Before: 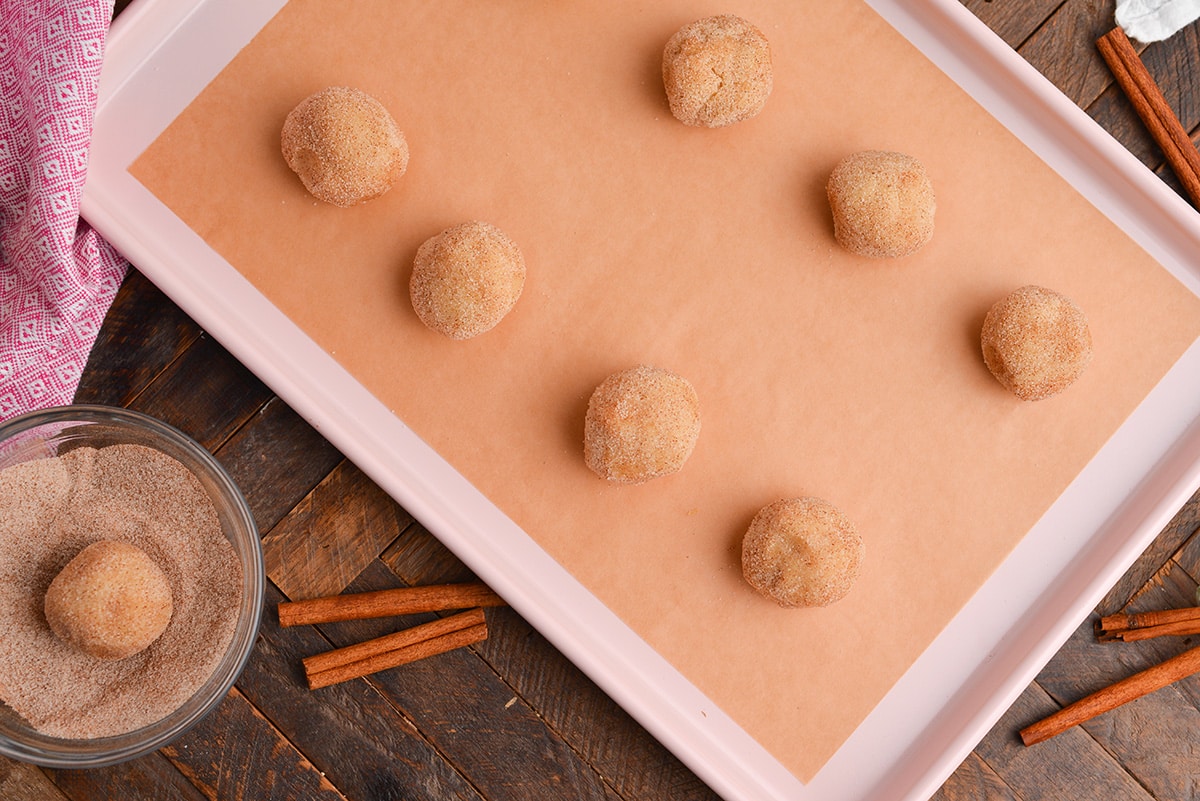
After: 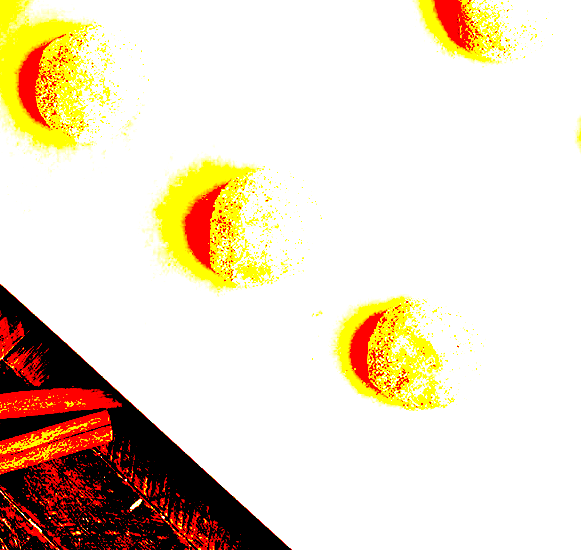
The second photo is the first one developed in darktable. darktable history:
exposure: black level correction 0.099, exposure 2.925 EV, compensate highlight preservation false
crop: left 31.314%, top 24.813%, right 20.263%, bottom 6.4%
